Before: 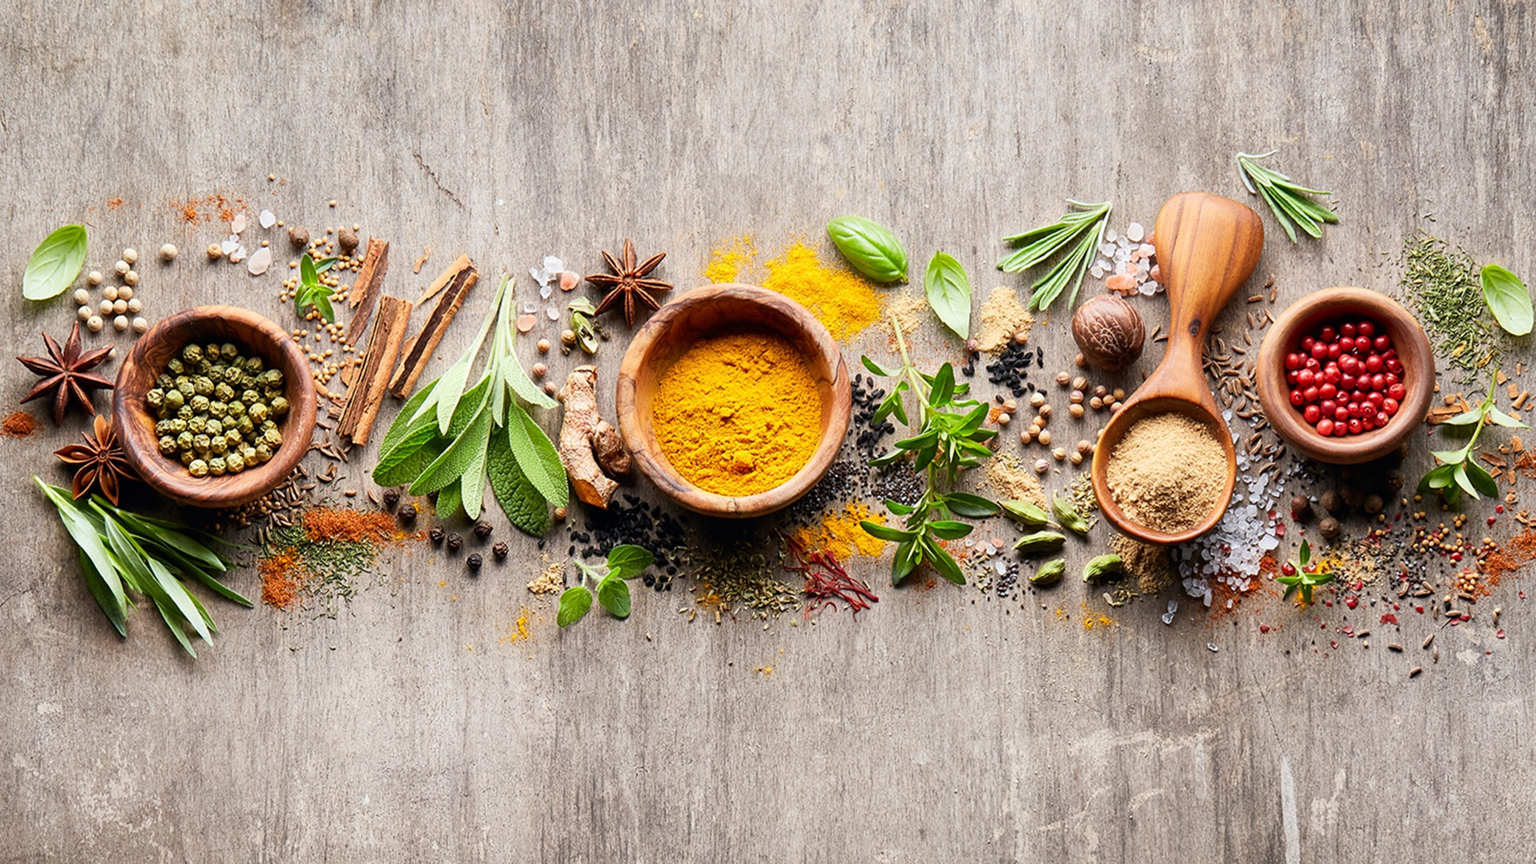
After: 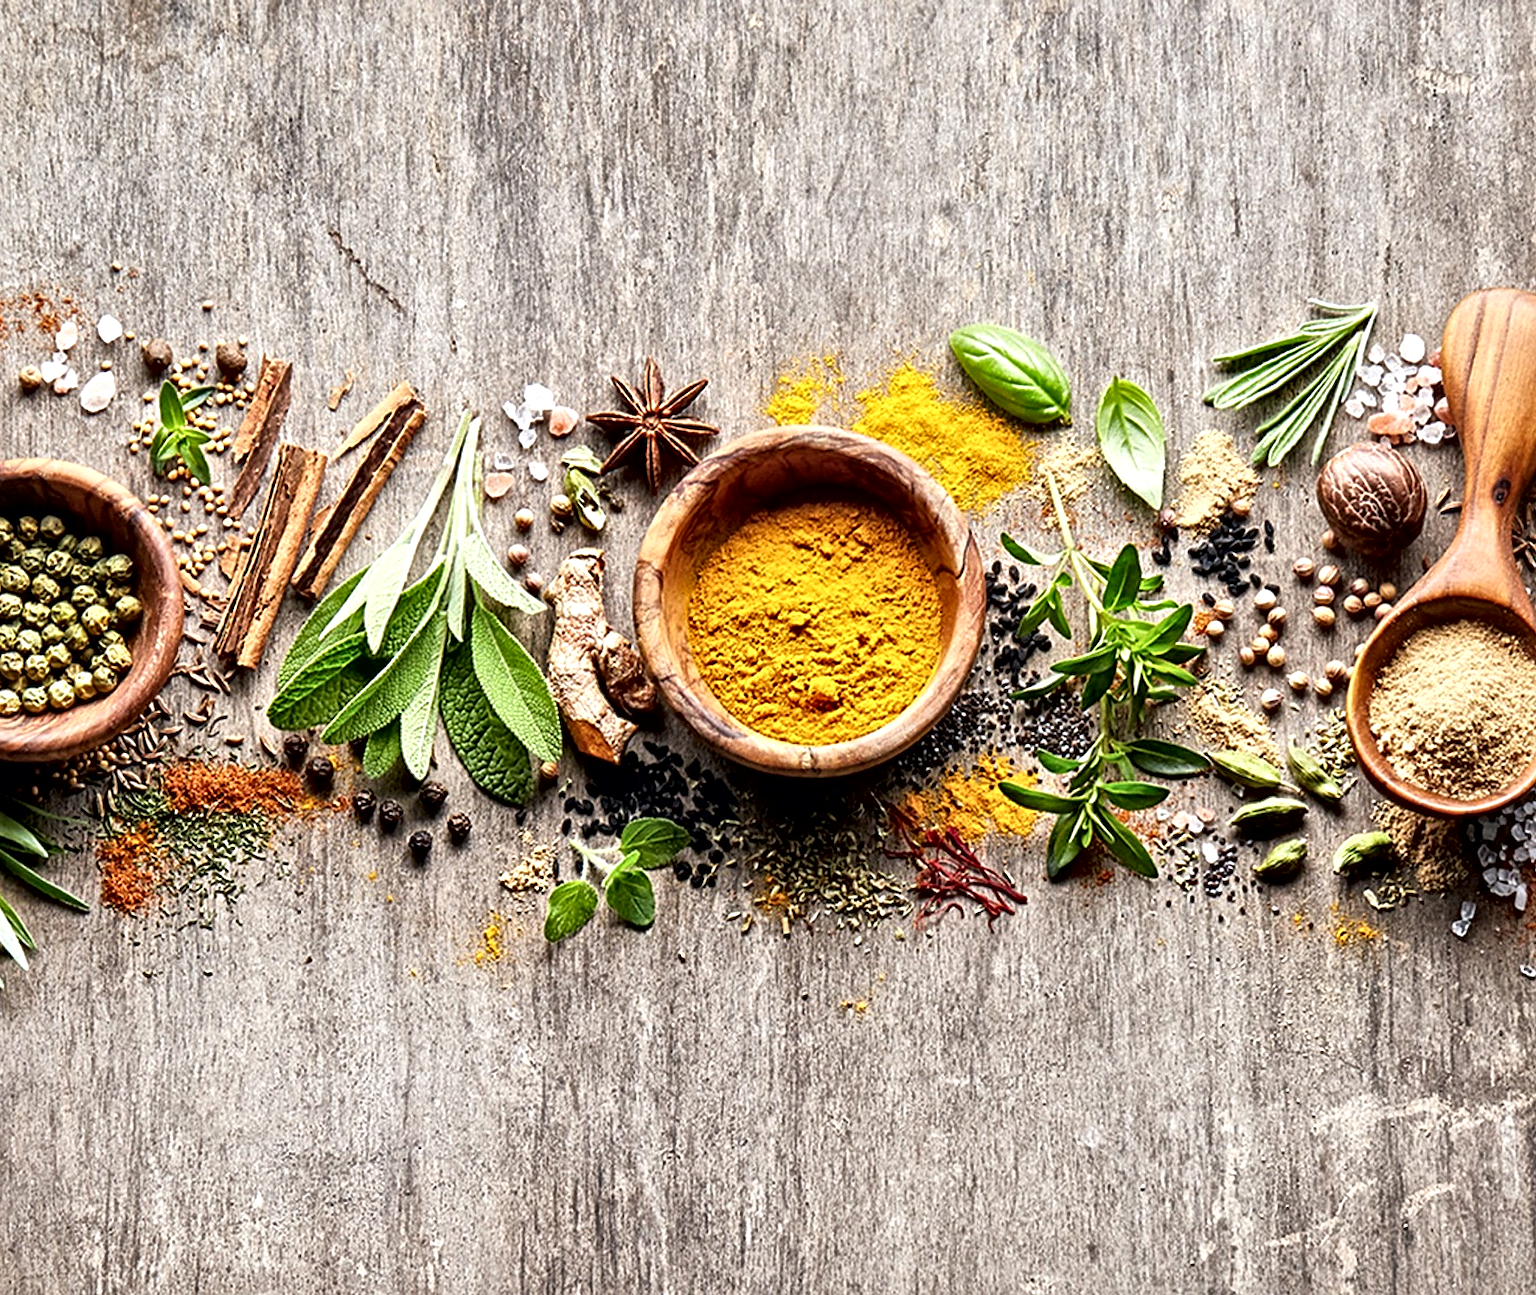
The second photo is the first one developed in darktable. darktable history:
local contrast: mode bilateral grid, contrast 20, coarseness 50, detail 161%, midtone range 0.2
crop and rotate: left 12.673%, right 20.66%
contrast equalizer: octaves 7, y [[0.5, 0.542, 0.583, 0.625, 0.667, 0.708], [0.5 ×6], [0.5 ×6], [0 ×6], [0 ×6]]
tone equalizer: on, module defaults
